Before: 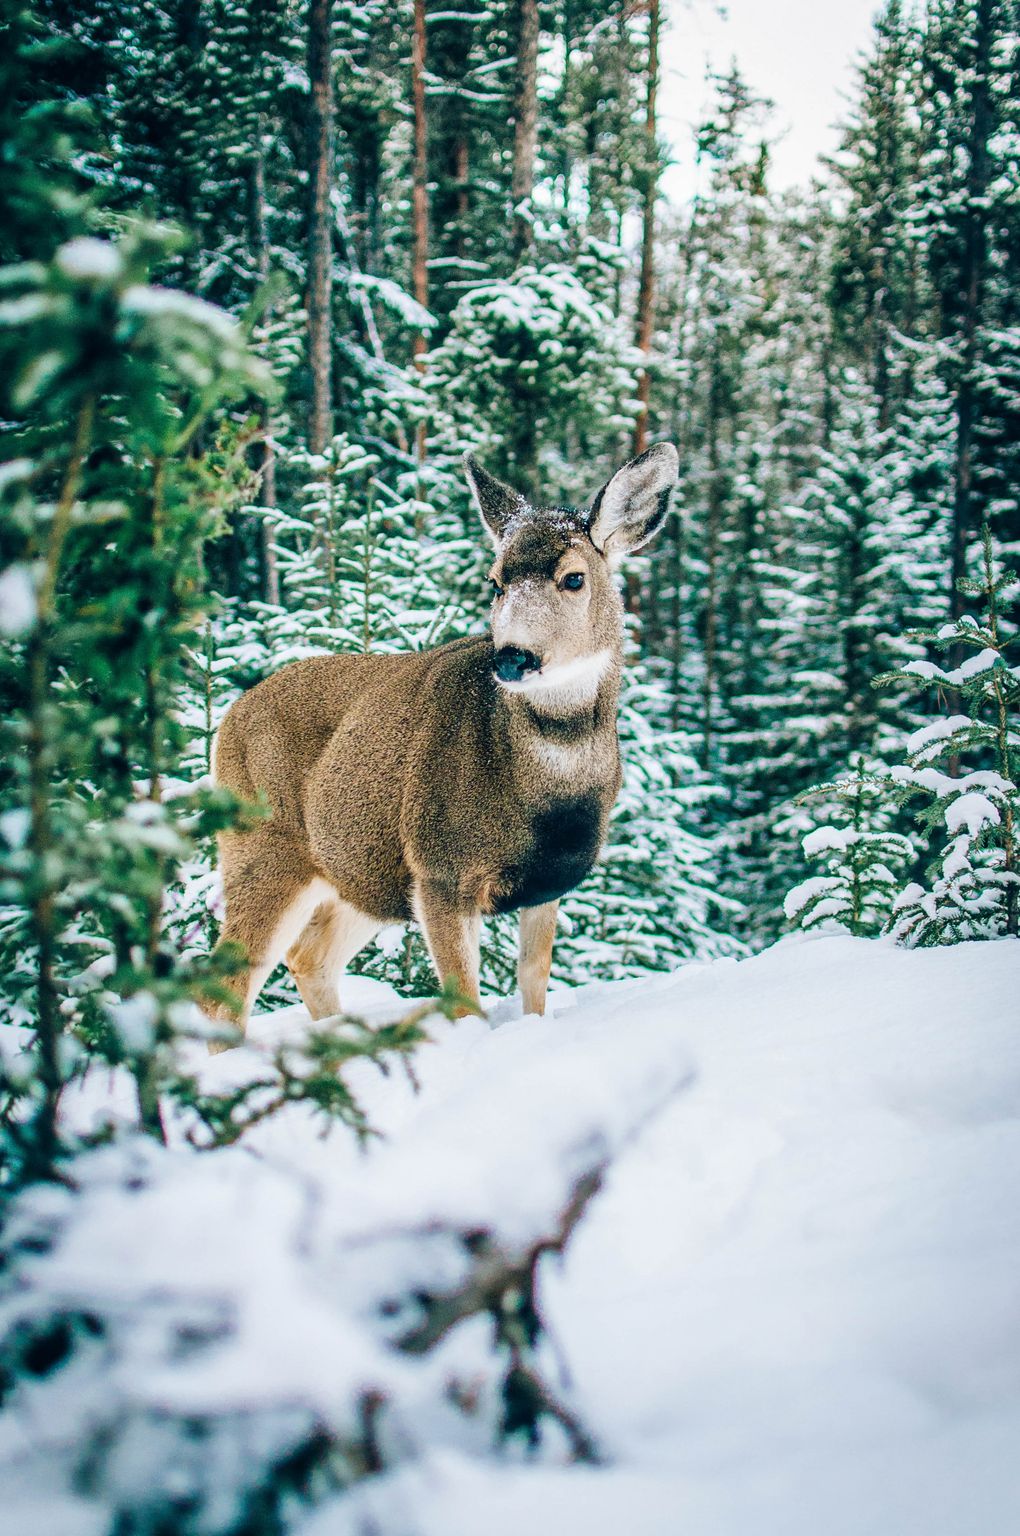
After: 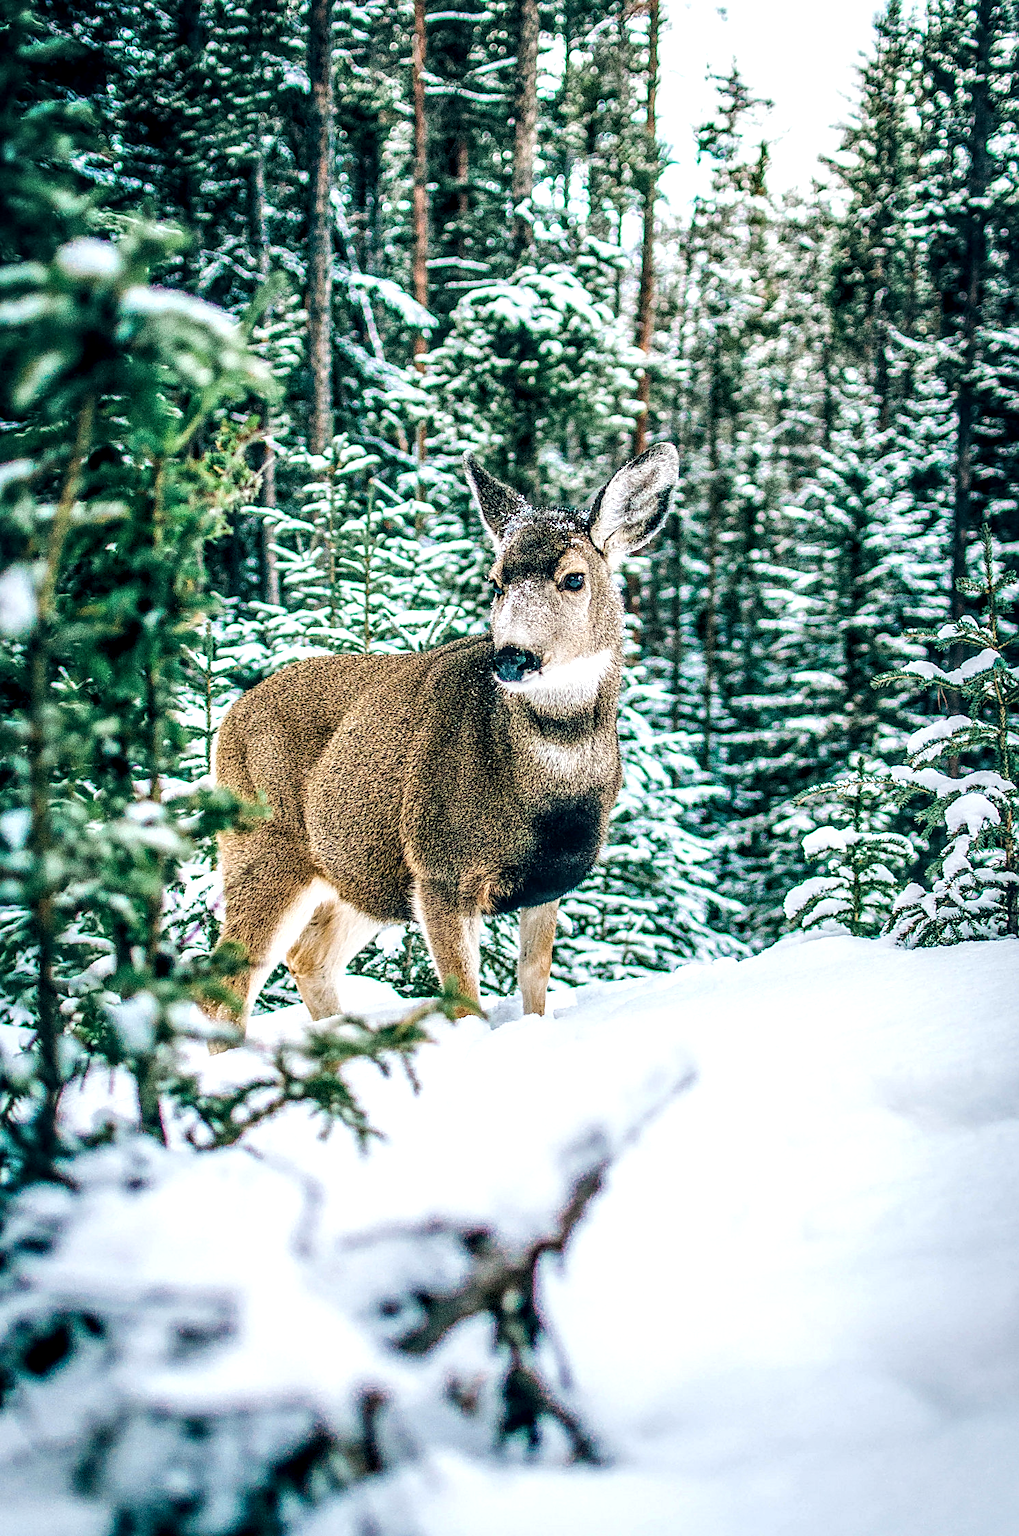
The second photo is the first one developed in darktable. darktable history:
sharpen: on, module defaults
local contrast: highlights 25%, detail 150%
tone equalizer: -8 EV -0.417 EV, -7 EV -0.389 EV, -6 EV -0.333 EV, -5 EV -0.222 EV, -3 EV 0.222 EV, -2 EV 0.333 EV, -1 EV 0.389 EV, +0 EV 0.417 EV, edges refinement/feathering 500, mask exposure compensation -1.57 EV, preserve details no
